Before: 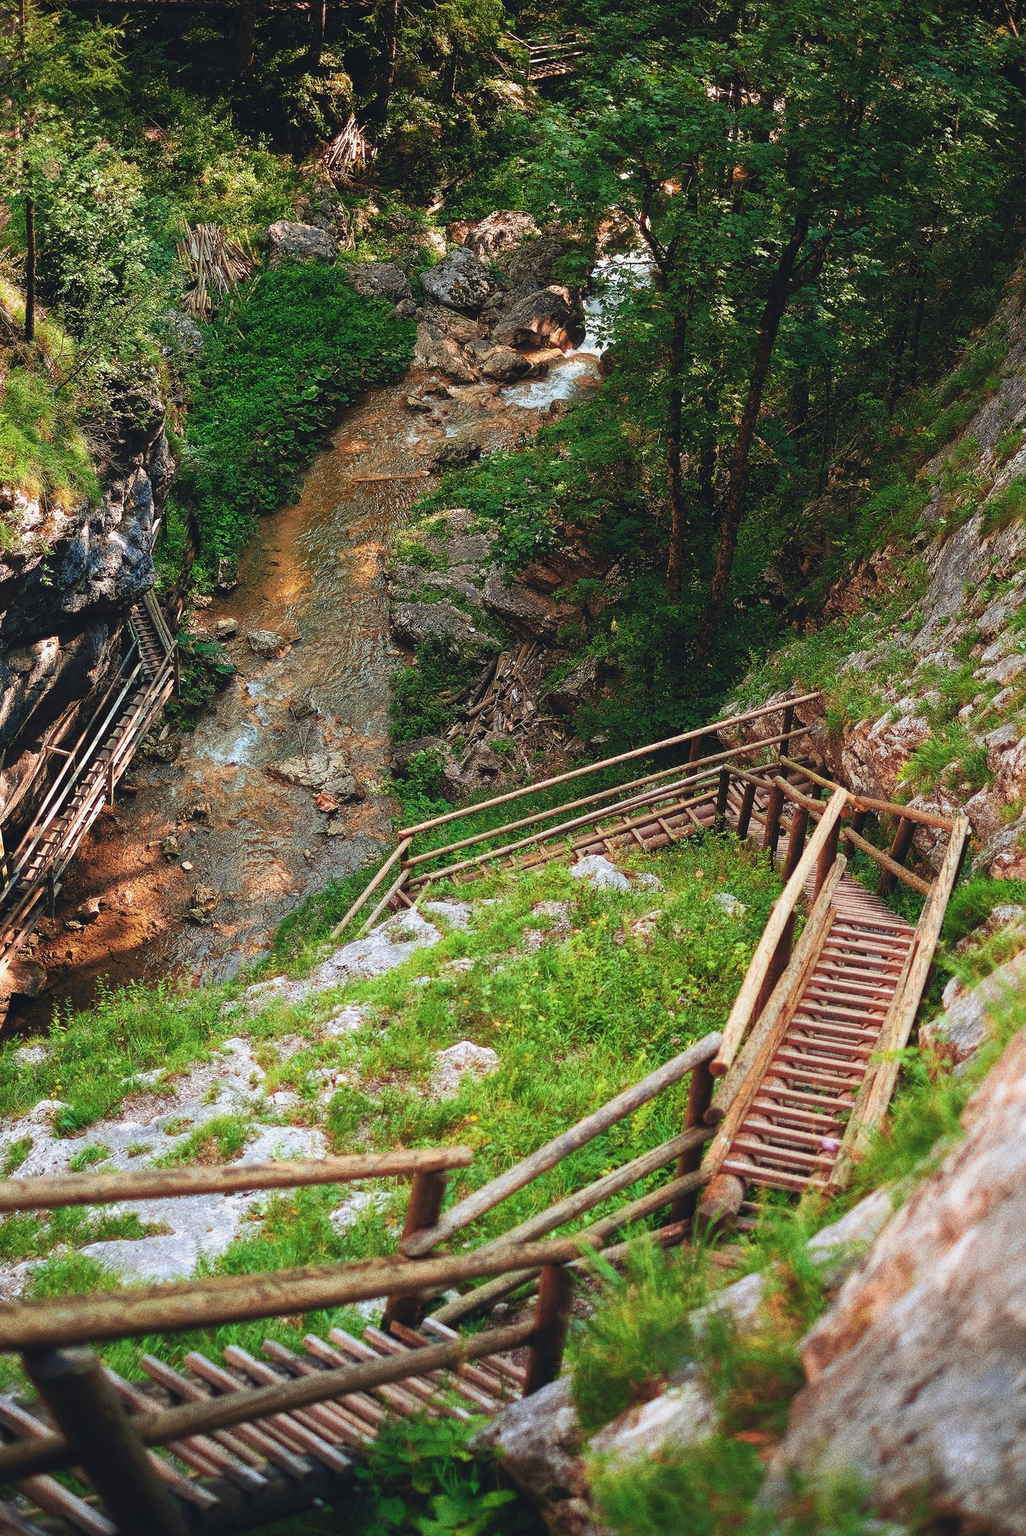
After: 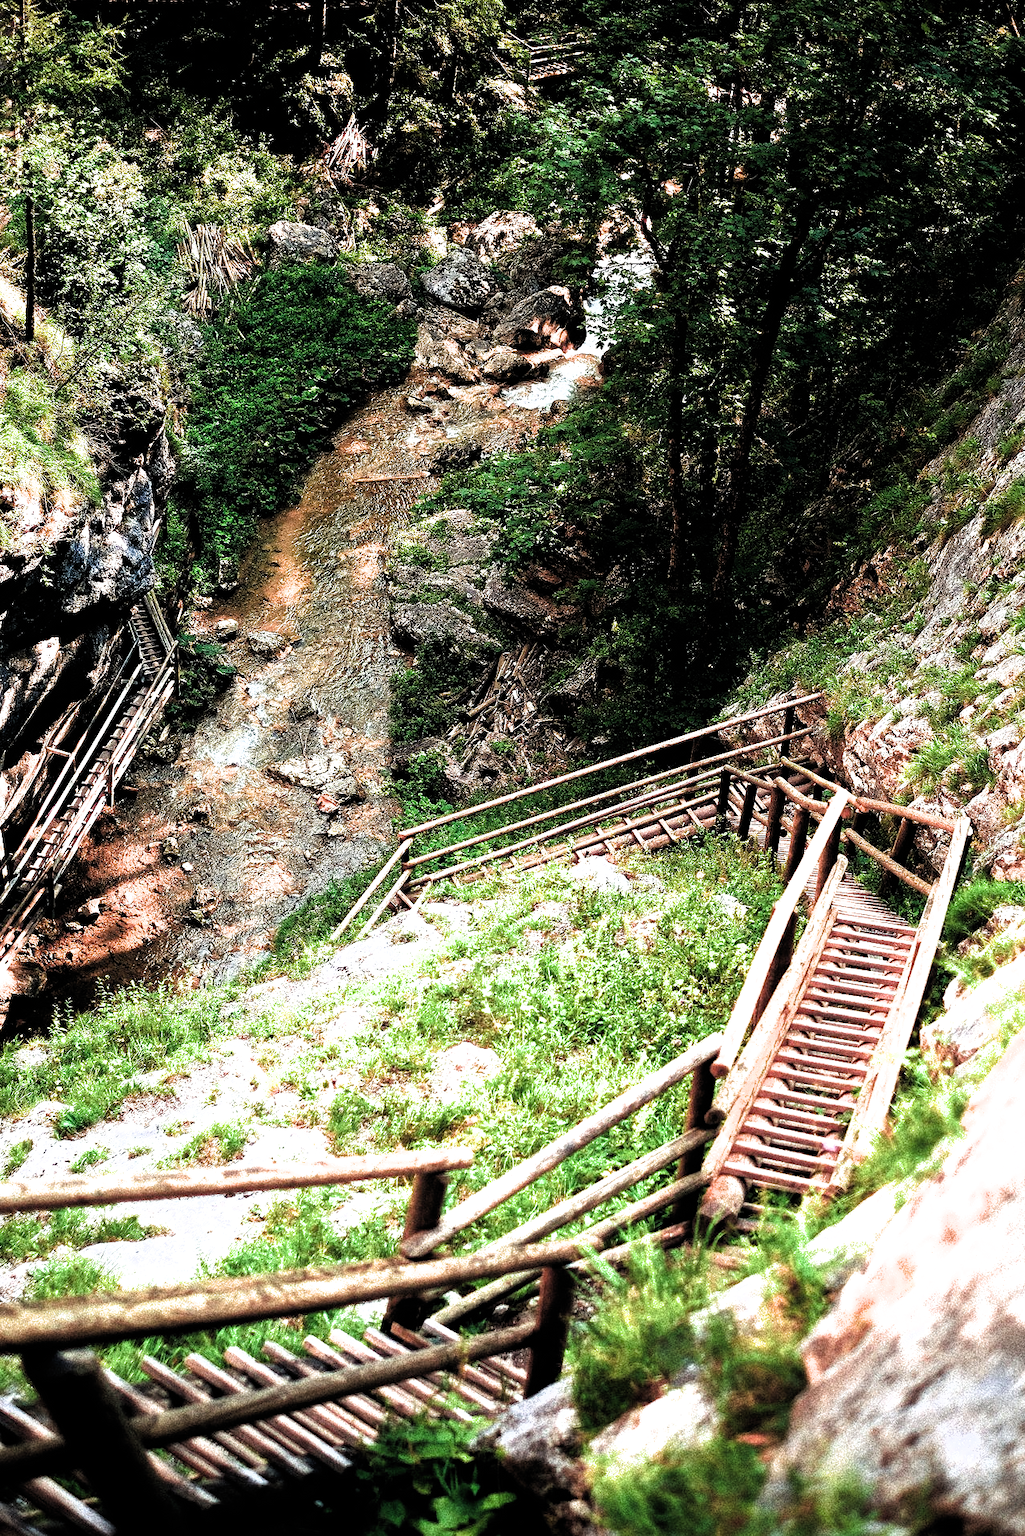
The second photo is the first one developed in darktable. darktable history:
tone equalizer: -8 EV -0.772 EV, -7 EV -0.729 EV, -6 EV -0.59 EV, -5 EV -0.369 EV, -3 EV 0.38 EV, -2 EV 0.6 EV, -1 EV 0.678 EV, +0 EV 0.738 EV
crop: bottom 0.054%
filmic rgb: black relative exposure -8.25 EV, white relative exposure 2.24 EV, hardness 7.1, latitude 86.06%, contrast 1.693, highlights saturation mix -3.97%, shadows ↔ highlights balance -1.9%, color science v6 (2022)
